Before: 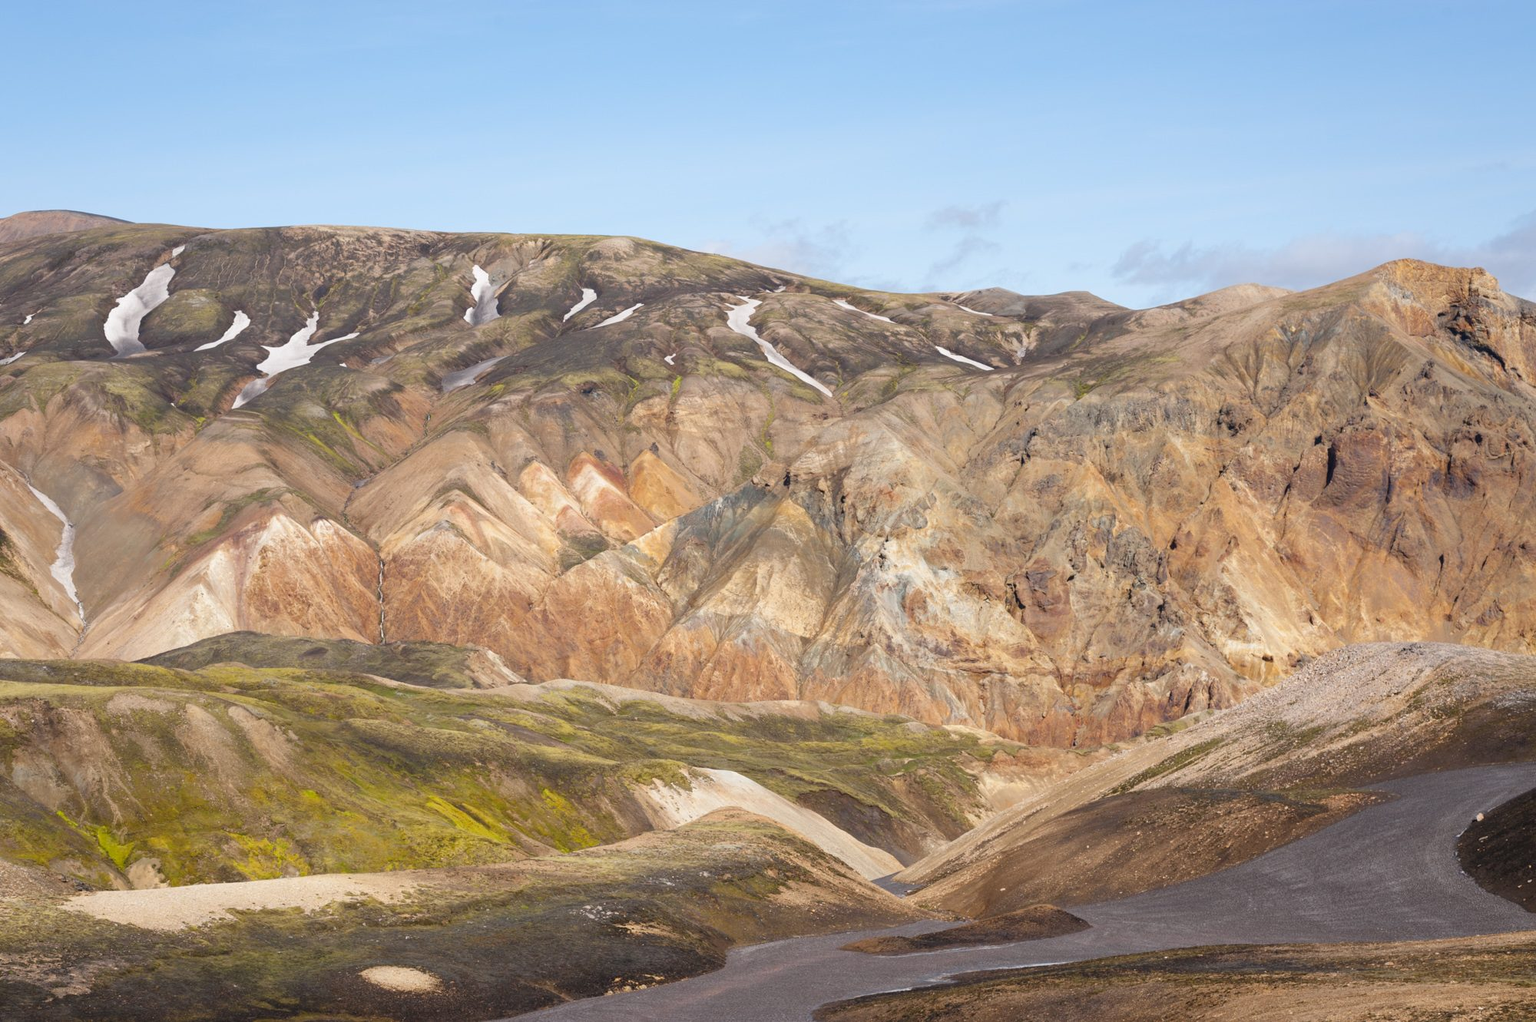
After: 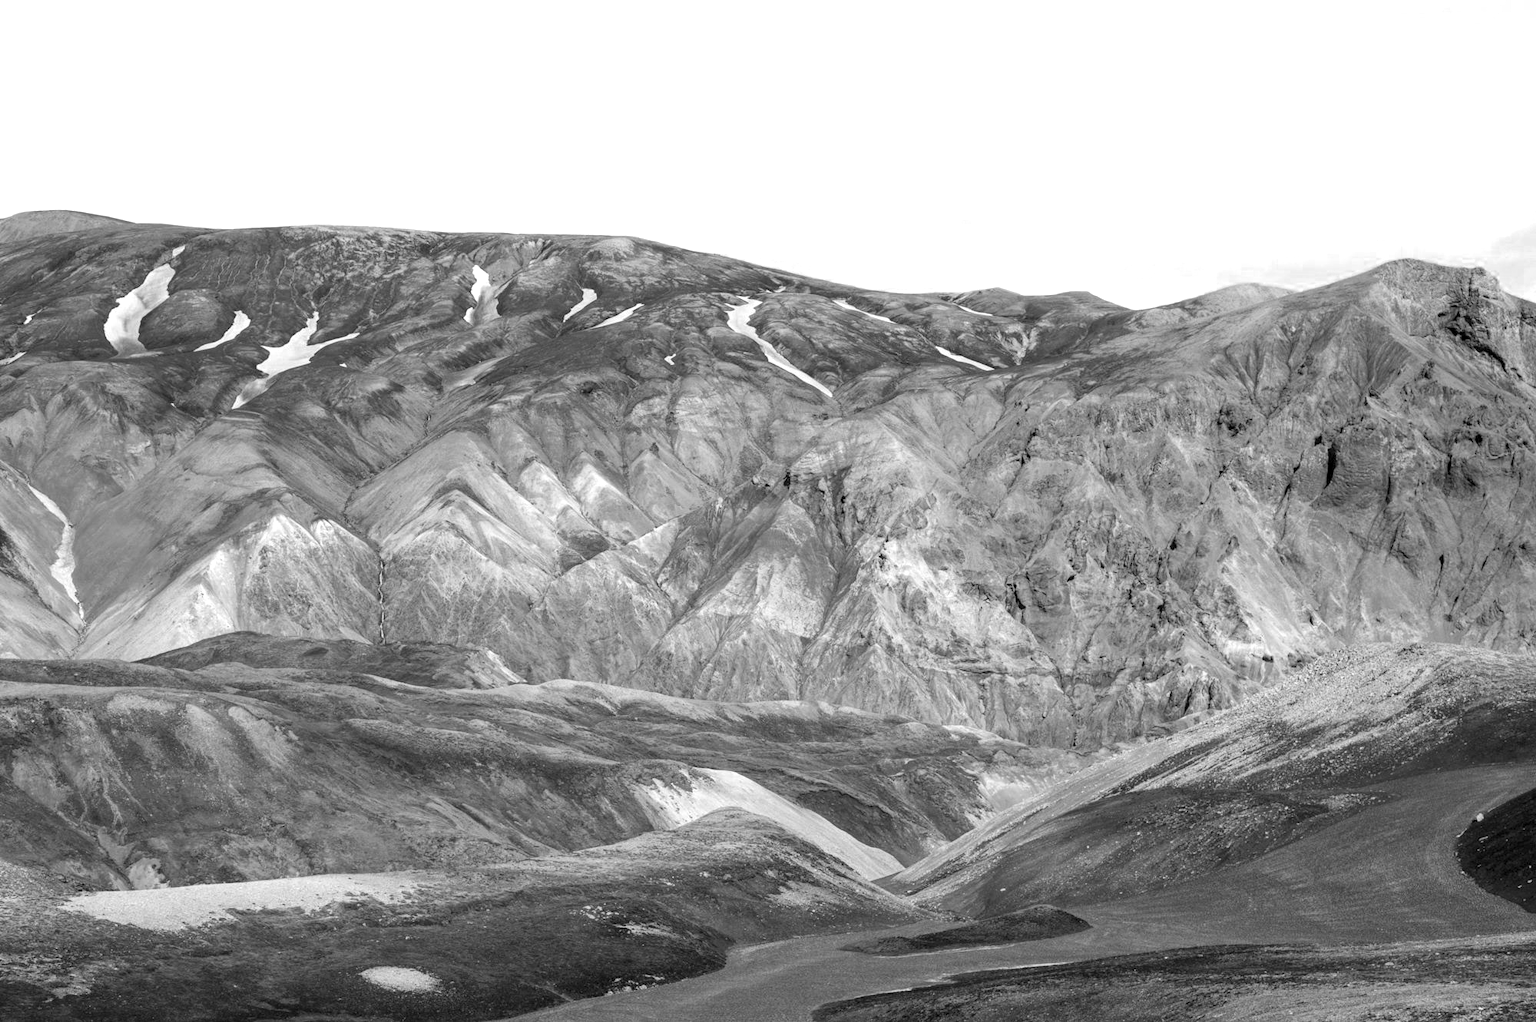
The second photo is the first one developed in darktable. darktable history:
local contrast: on, module defaults
color zones: curves: ch0 [(0, 0.613) (0.01, 0.613) (0.245, 0.448) (0.498, 0.529) (0.642, 0.665) (0.879, 0.777) (0.99, 0.613)]; ch1 [(0, 0) (0.143, 0) (0.286, 0) (0.429, 0) (0.571, 0) (0.714, 0) (0.857, 0)]
color balance rgb: shadows lift › luminance -10.063%, perceptual saturation grading › global saturation 34.561%, perceptual saturation grading › highlights -29.881%, perceptual saturation grading › shadows 34.689%, global vibrance 25.029%, contrast 9.601%
